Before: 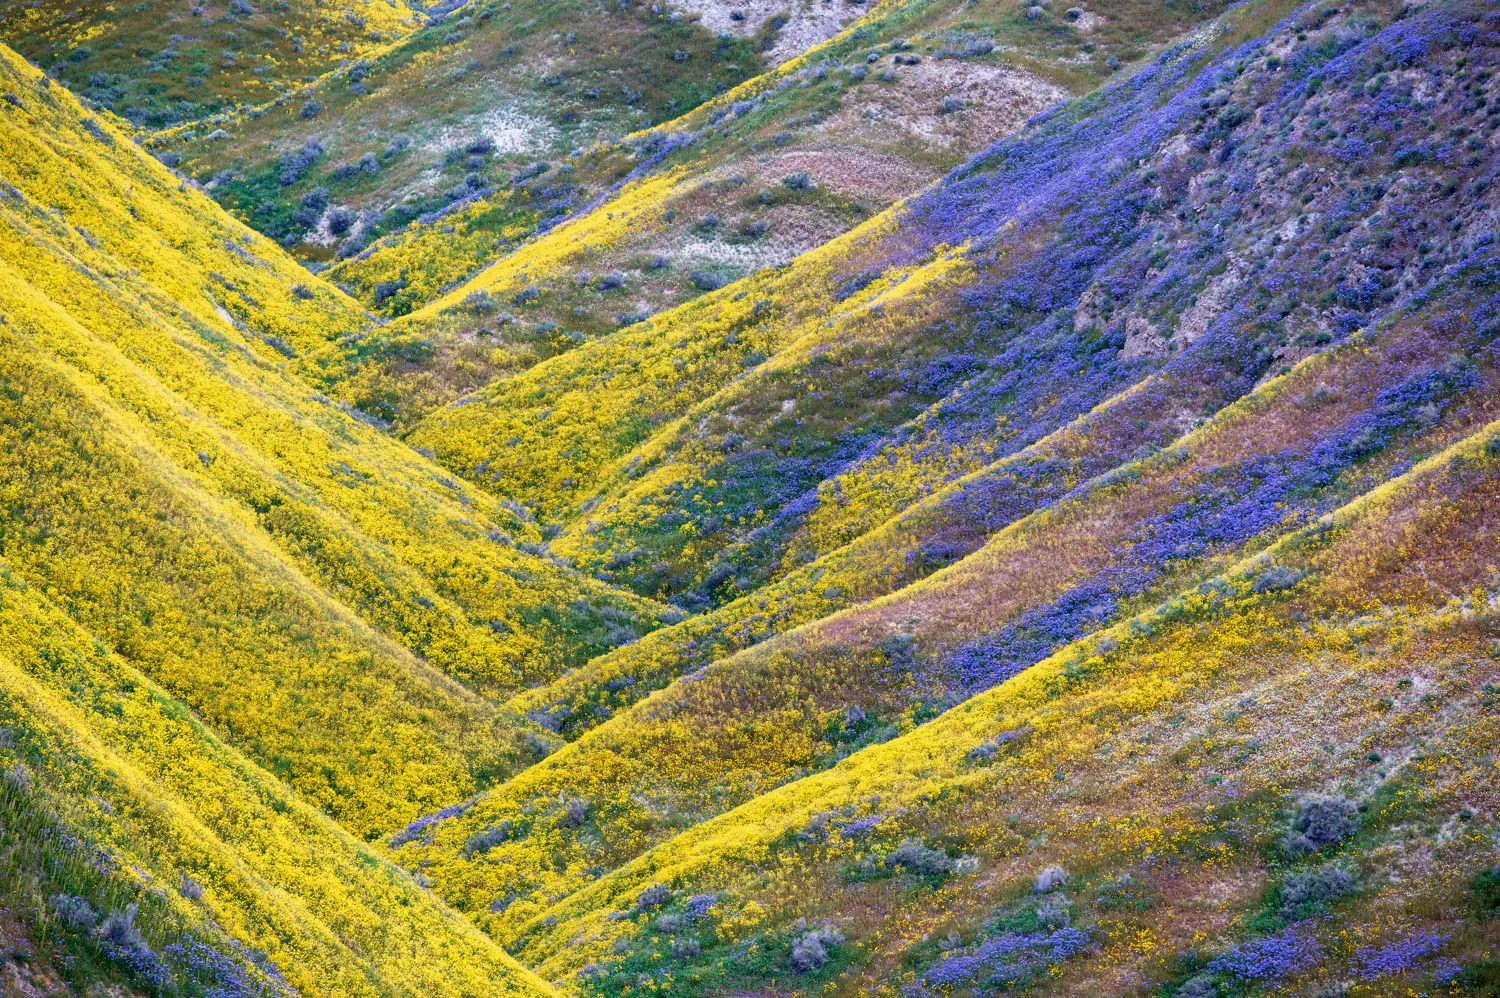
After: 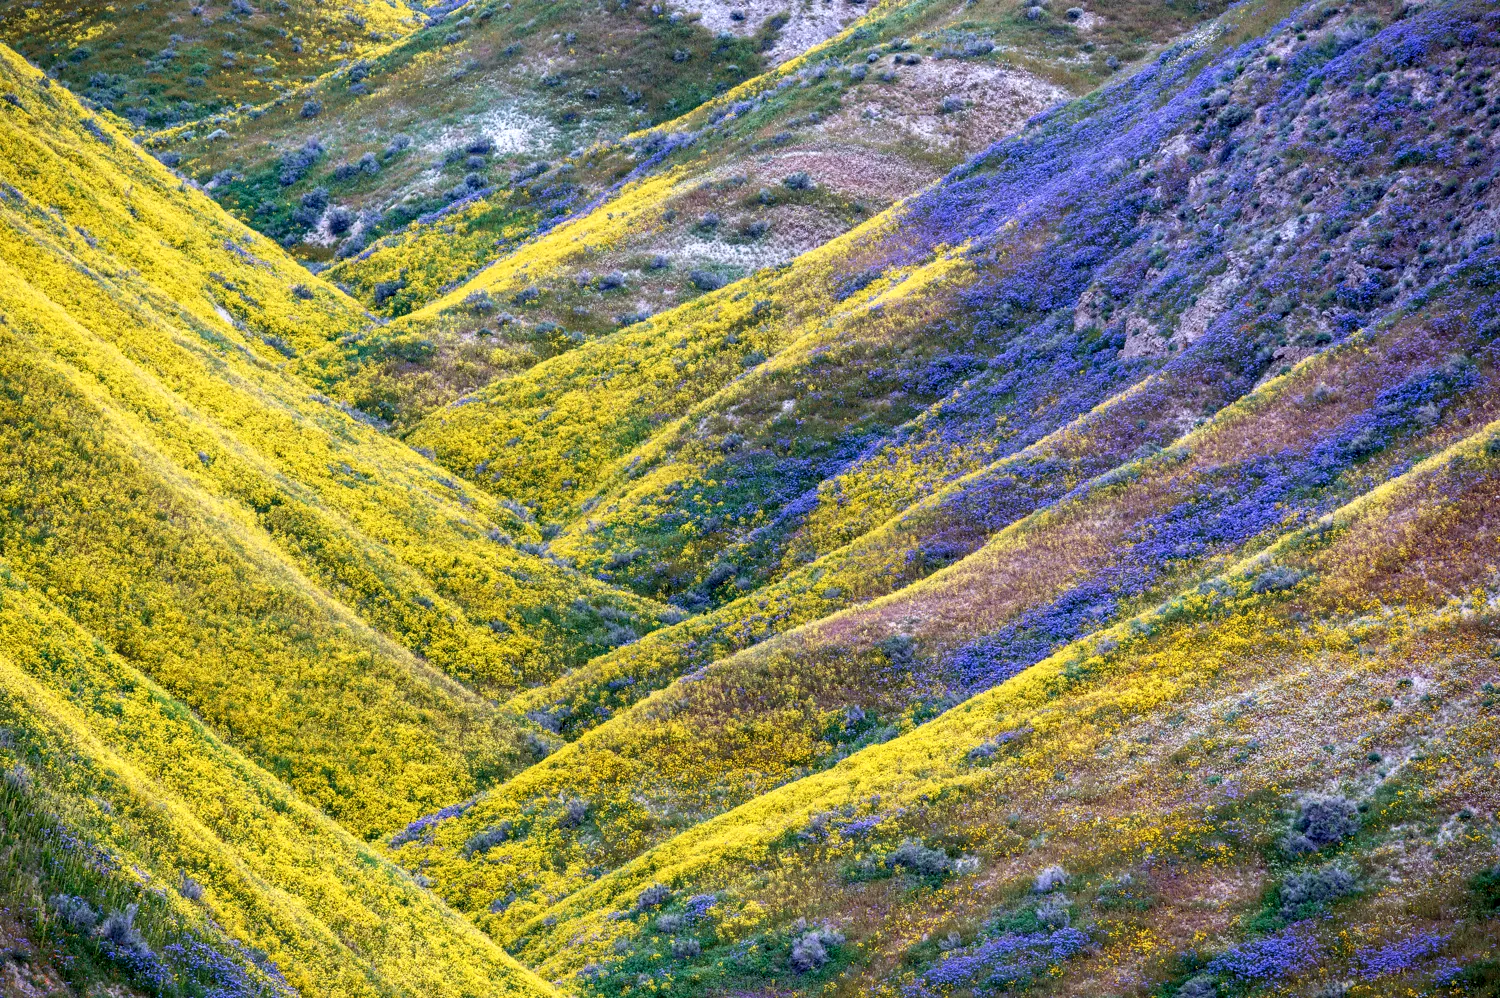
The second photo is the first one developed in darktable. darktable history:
local contrast: highlights 83%, shadows 81%
white balance: red 0.983, blue 1.036
